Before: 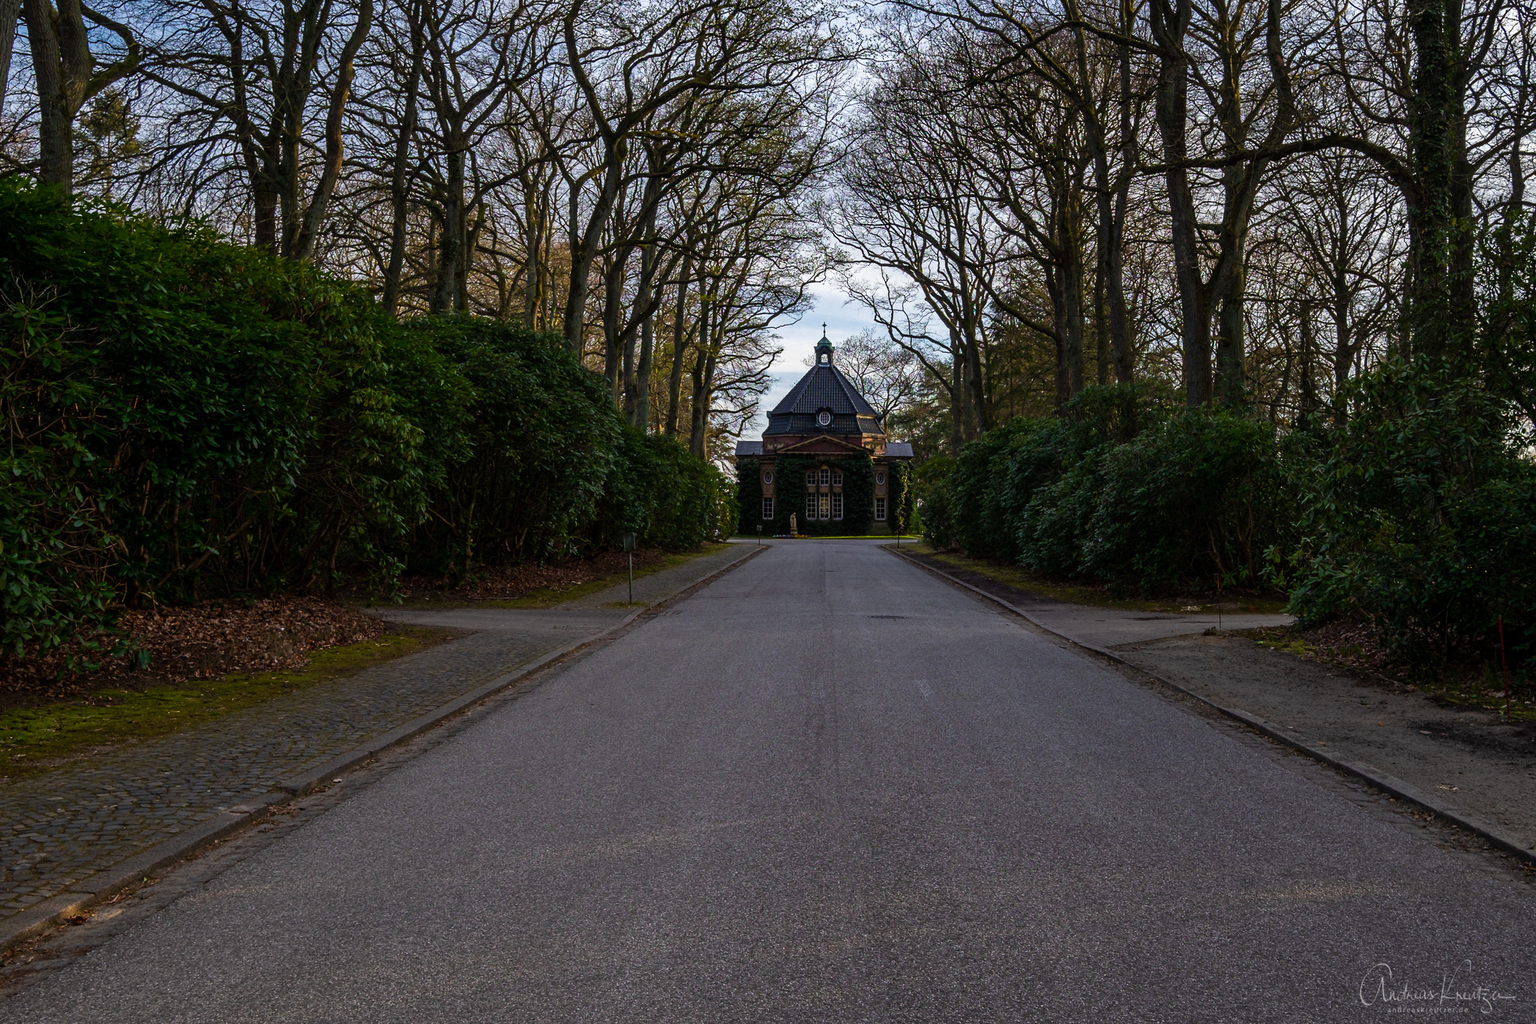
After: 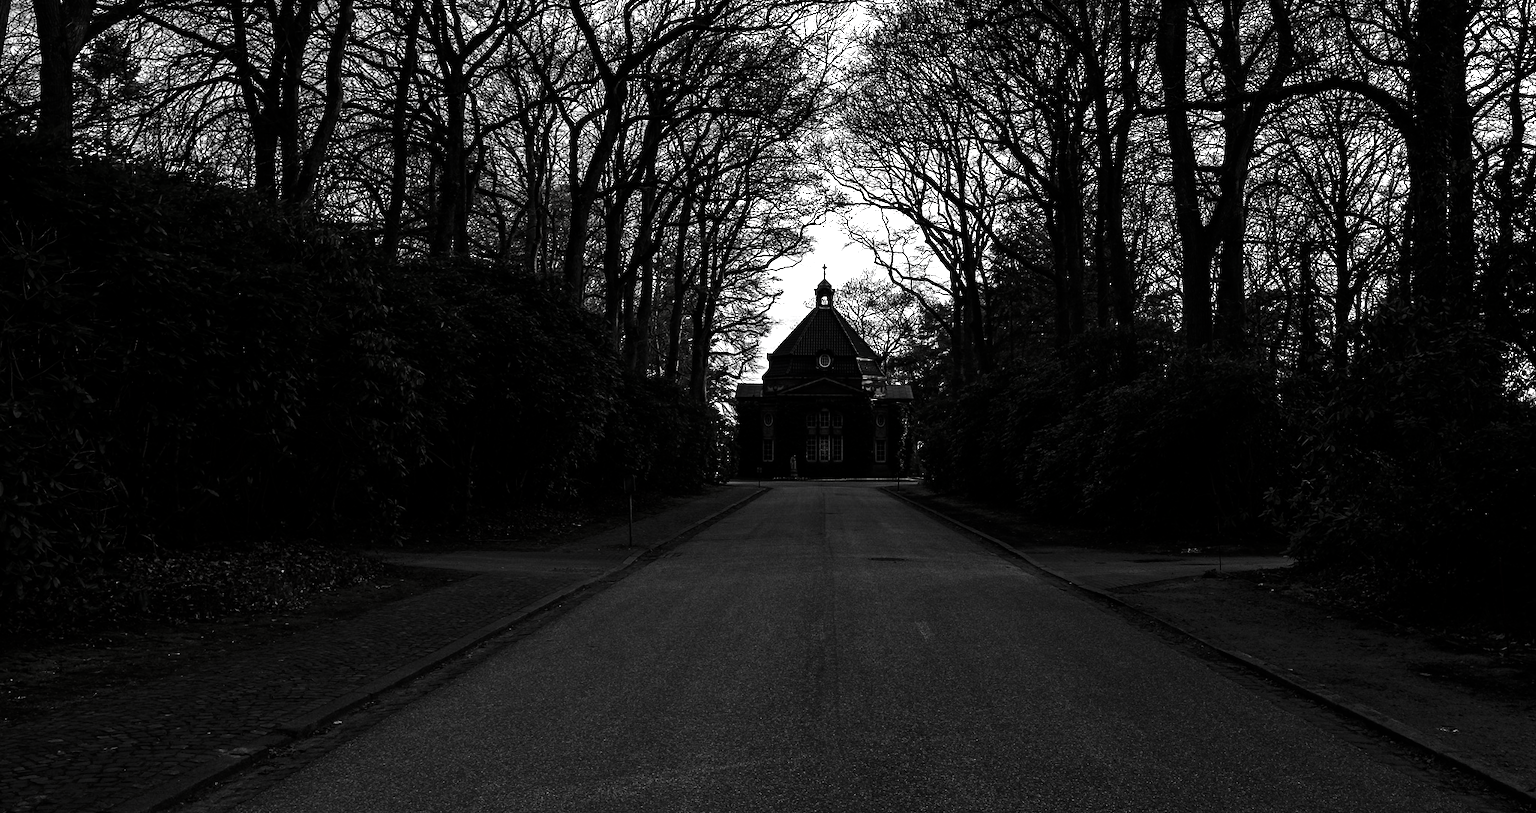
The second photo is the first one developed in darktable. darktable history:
tone equalizer: -8 EV -0.396 EV, -7 EV -0.392 EV, -6 EV -0.338 EV, -5 EV -0.259 EV, -3 EV 0.24 EV, -2 EV 0.342 EV, -1 EV 0.372 EV, +0 EV 0.4 EV, edges refinement/feathering 500, mask exposure compensation -1.57 EV, preserve details no
exposure: black level correction 0, exposure 0.396 EV, compensate highlight preservation false
crop and rotate: top 5.652%, bottom 14.897%
contrast brightness saturation: contrast -0.032, brightness -0.589, saturation -0.98
